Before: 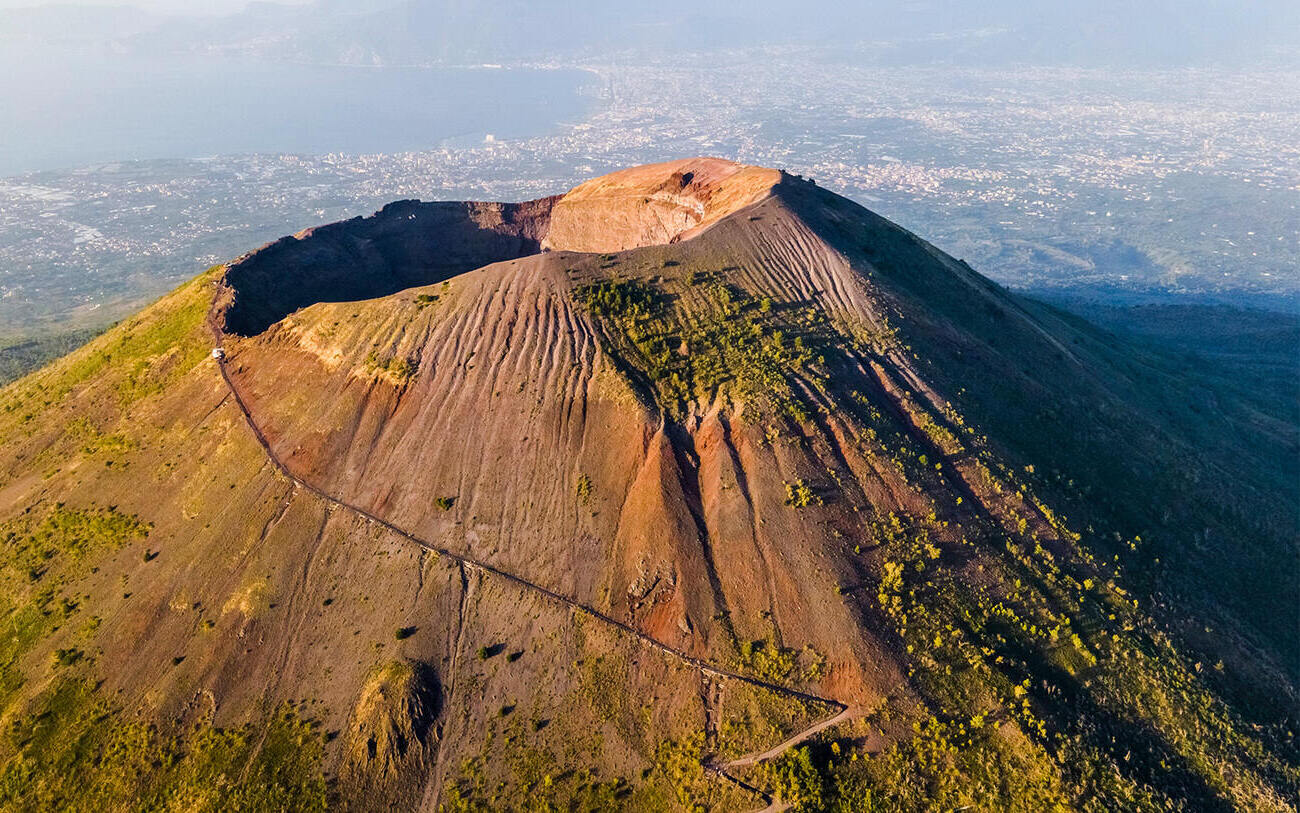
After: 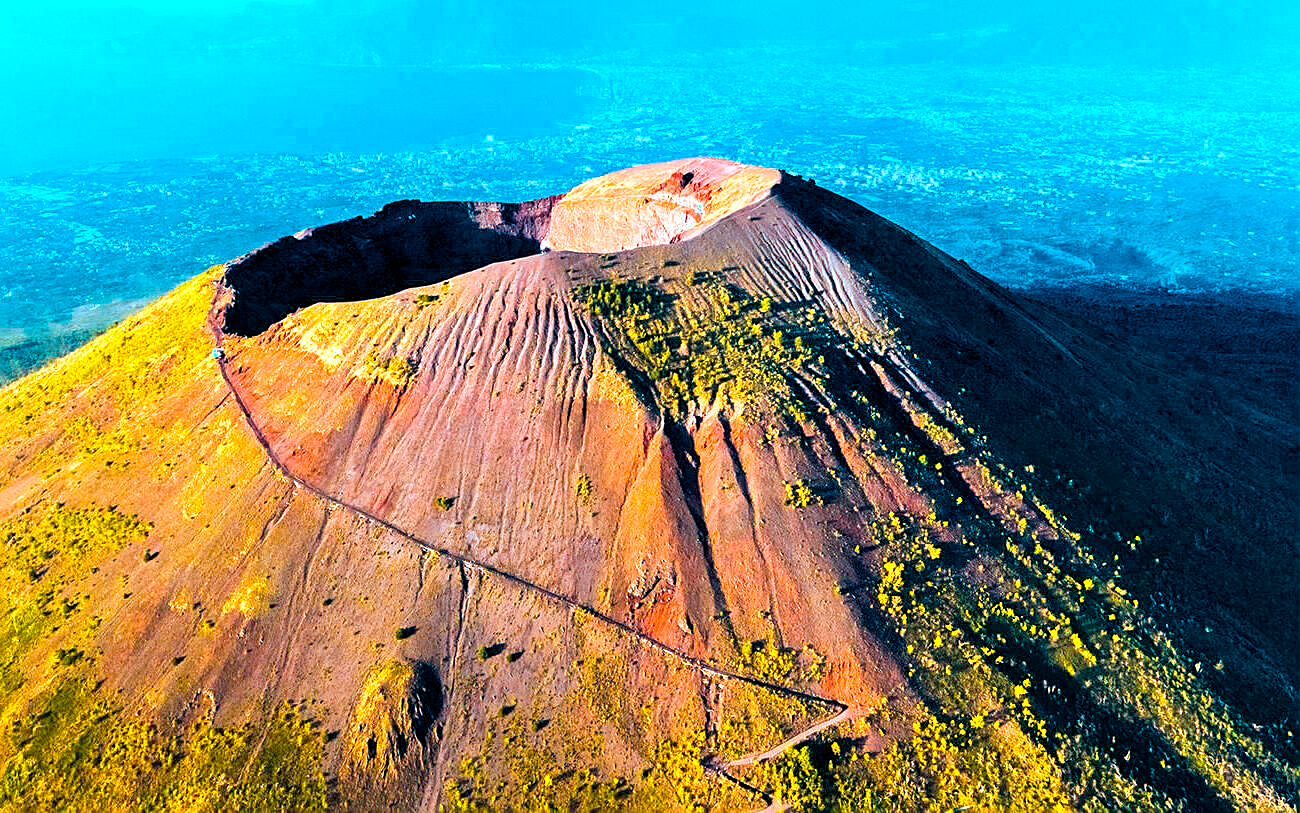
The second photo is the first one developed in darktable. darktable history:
color calibration: output R [1.422, -0.35, -0.252, 0], output G [-0.238, 1.259, -0.084, 0], output B [-0.081, -0.196, 1.58, 0], output brightness [0.49, 0.671, -0.57, 0], illuminant F (fluorescent), F source F9 (Cool White Deluxe 4150 K) – high CRI, x 0.374, y 0.373, temperature 4162.2 K
color balance rgb: shadows lift › hue 84.59°, perceptual saturation grading › global saturation 0.658%, global vibrance 20%
sharpen: on, module defaults
